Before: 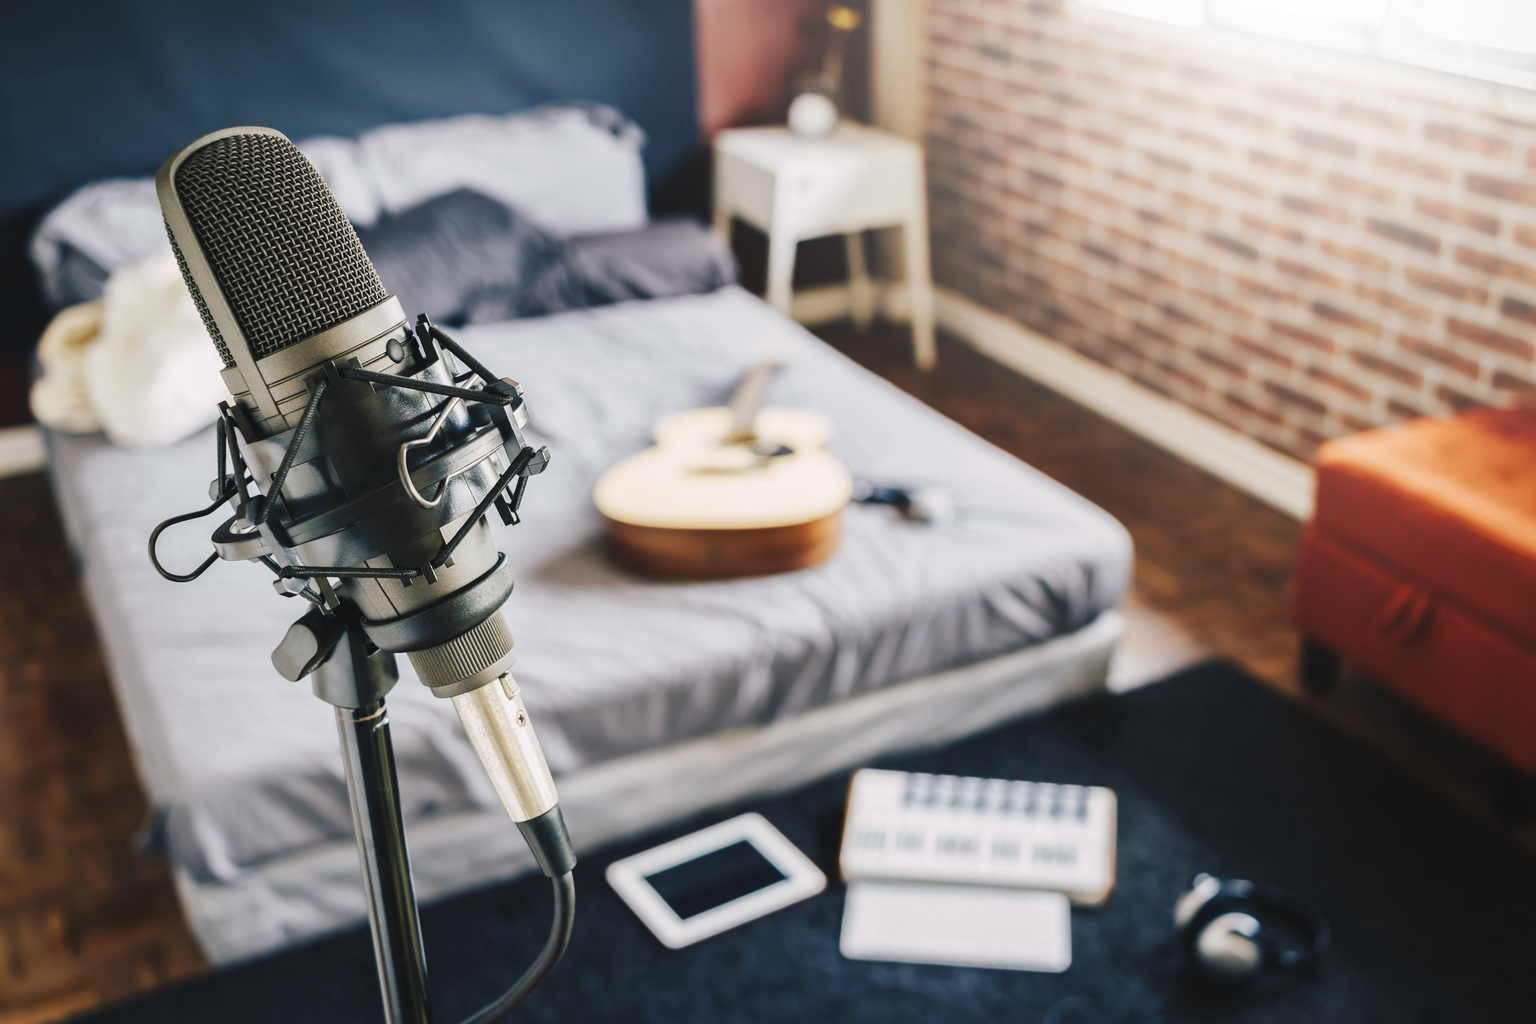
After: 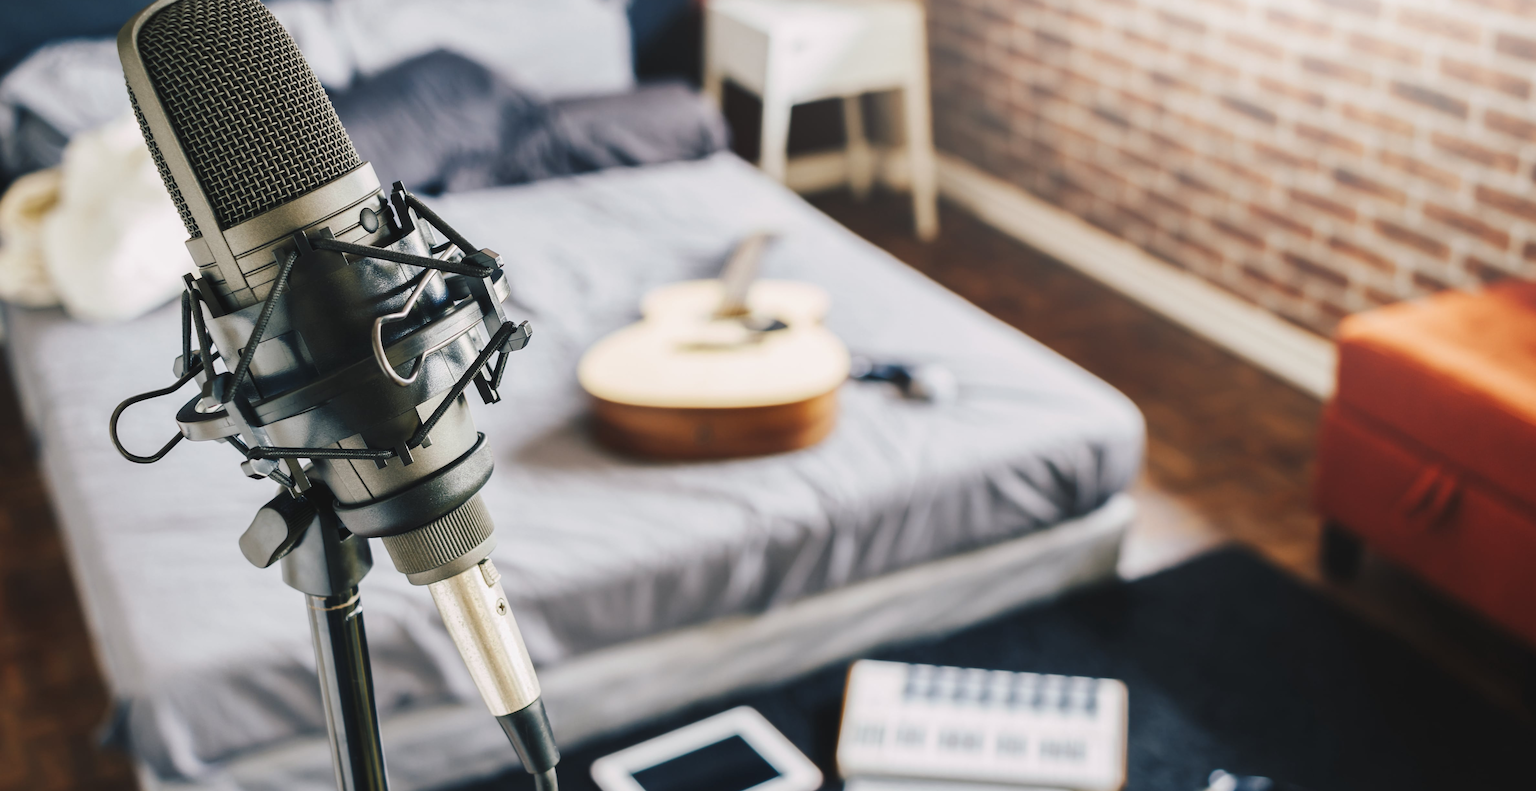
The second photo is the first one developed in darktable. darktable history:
crop and rotate: left 2.917%, top 13.839%, right 1.992%, bottom 12.619%
